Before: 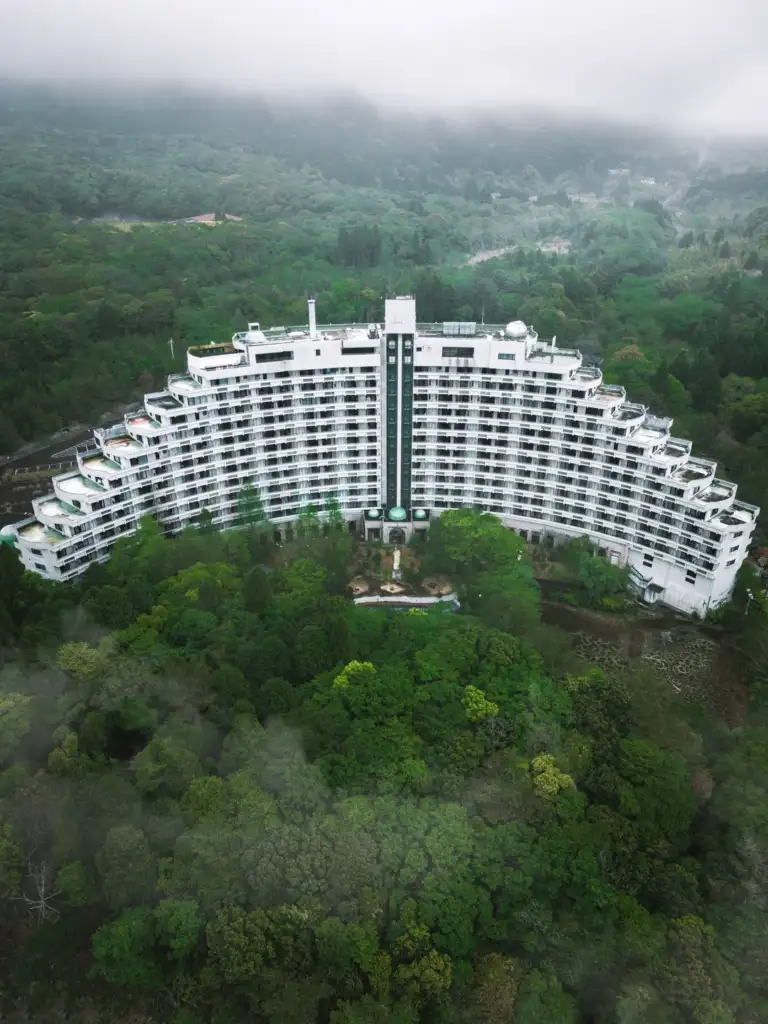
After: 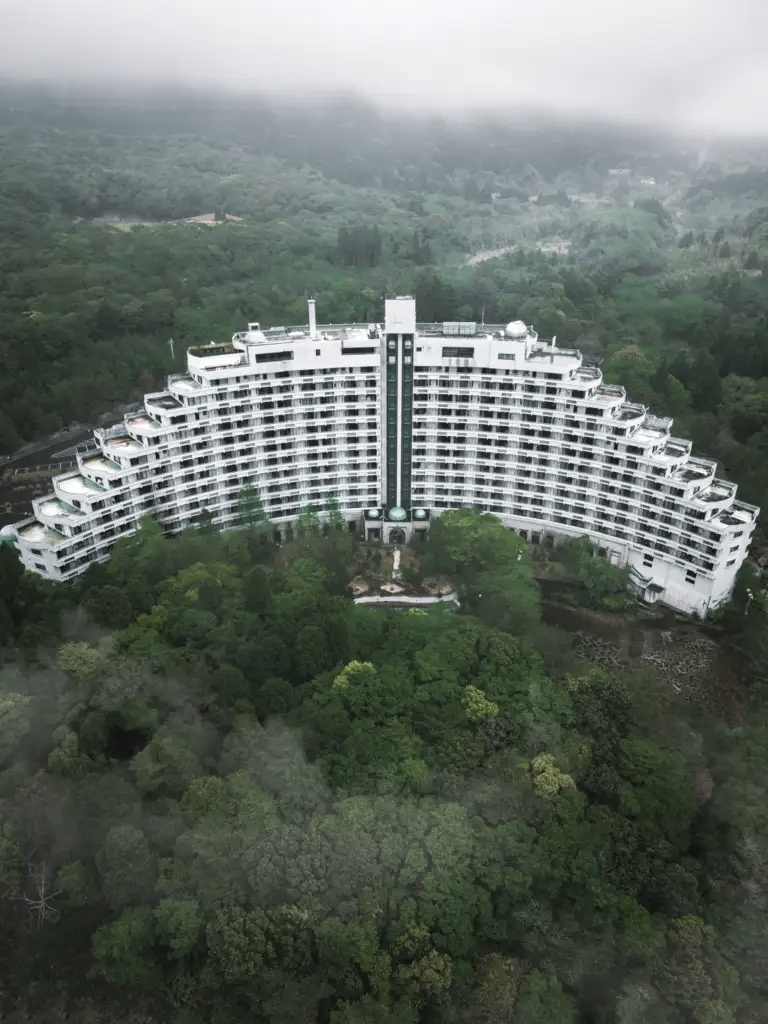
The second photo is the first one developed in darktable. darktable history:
tone equalizer: edges refinement/feathering 500, mask exposure compensation -1.57 EV, preserve details no
color correction: highlights b* -0.034, saturation 0.591
